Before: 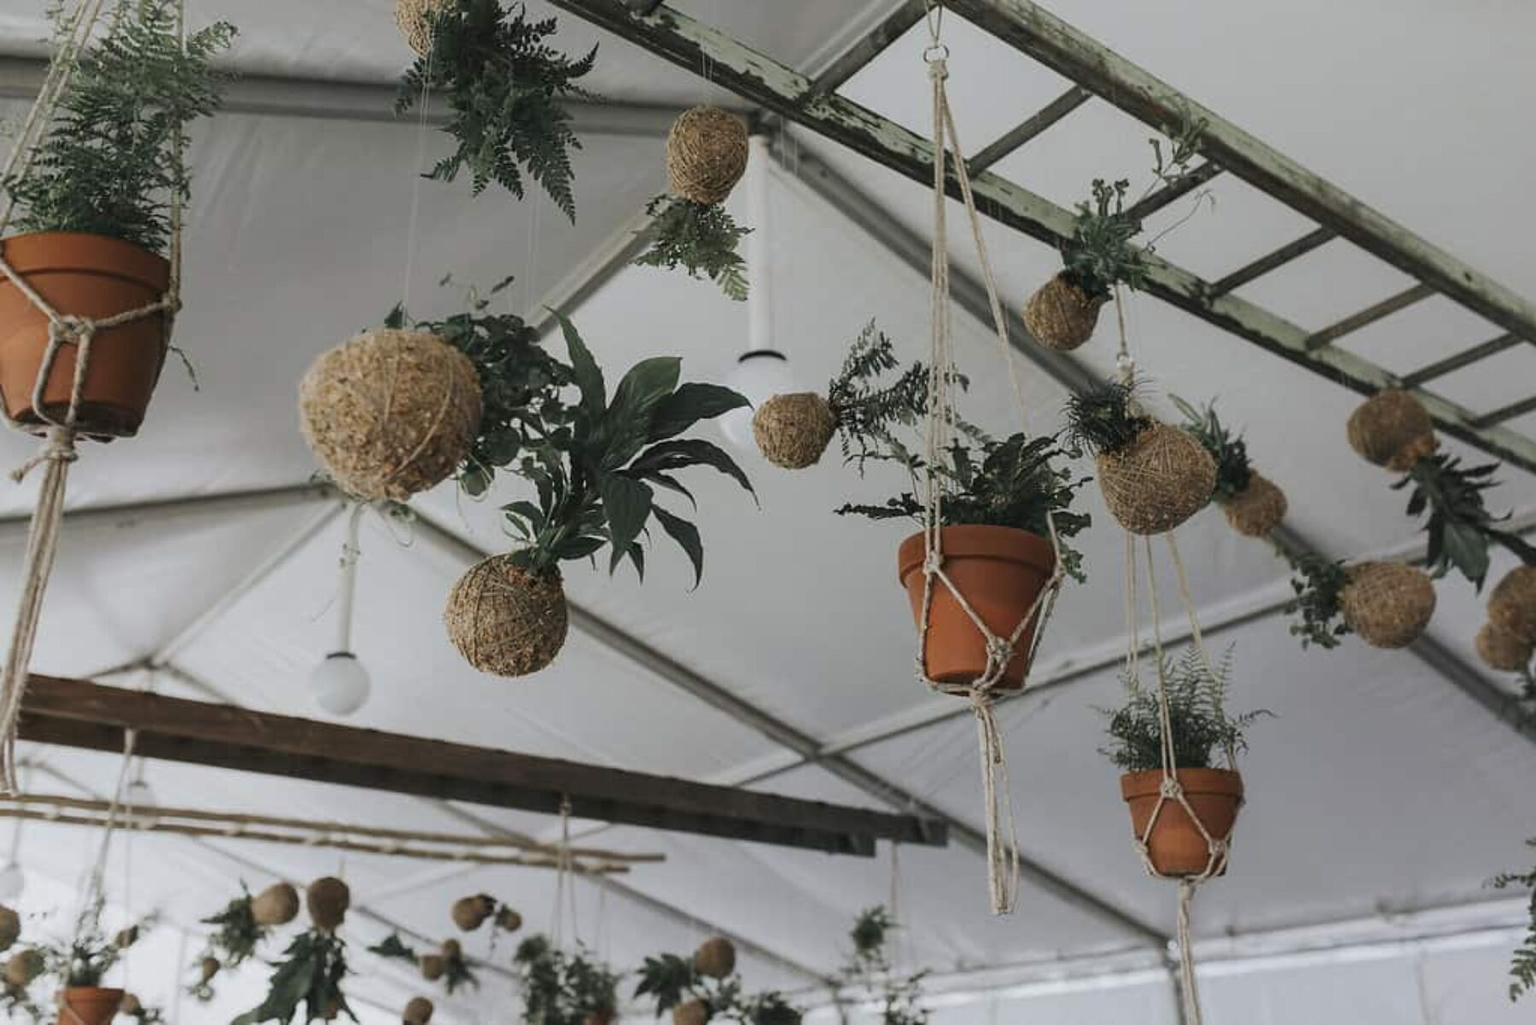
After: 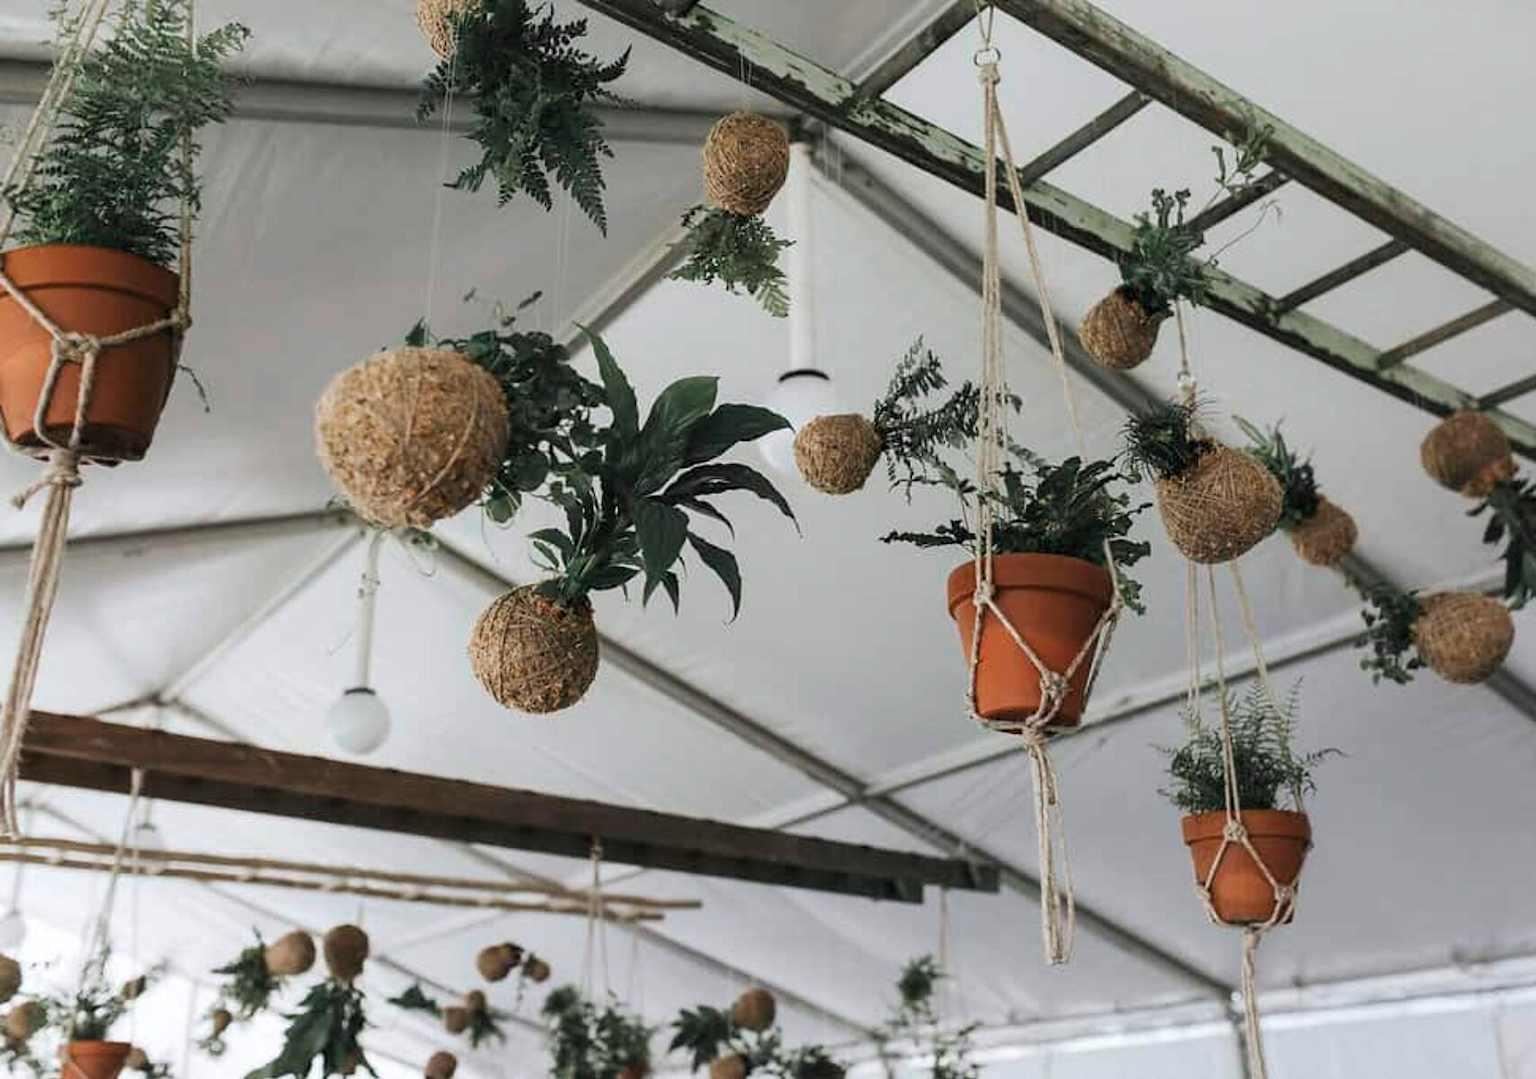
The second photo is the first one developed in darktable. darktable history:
levels: mode automatic, black 0.023%, white 99.97%, levels [0.062, 0.494, 0.925]
crop and rotate: right 5.167%
exposure: exposure 0.207 EV, compensate highlight preservation false
